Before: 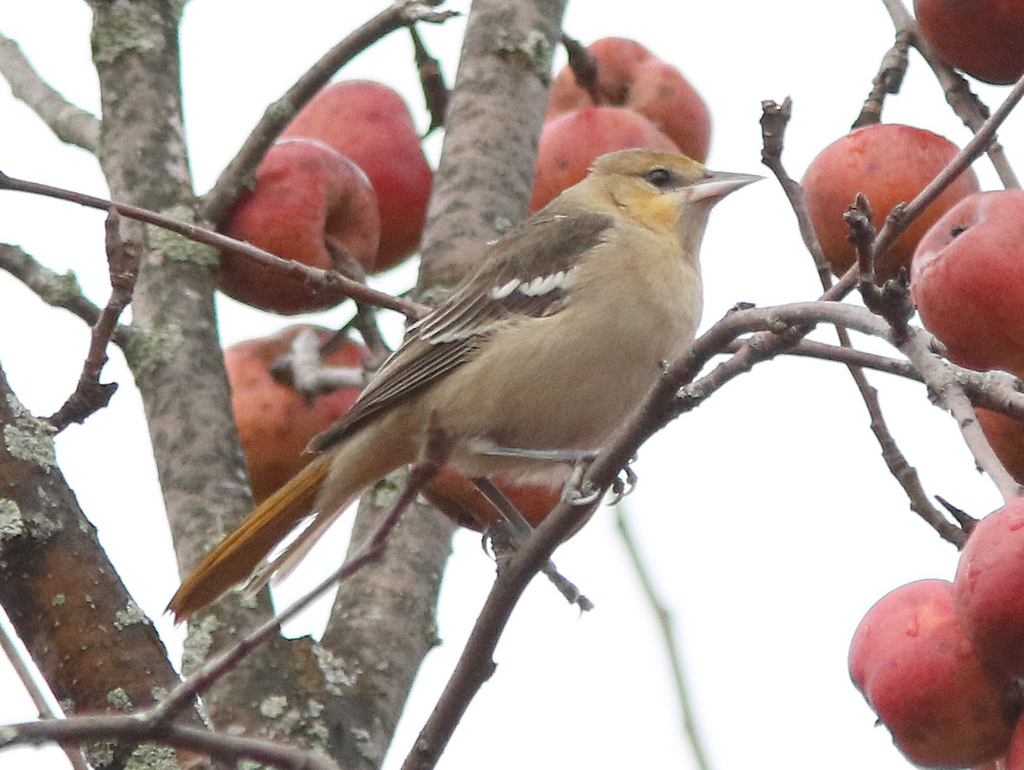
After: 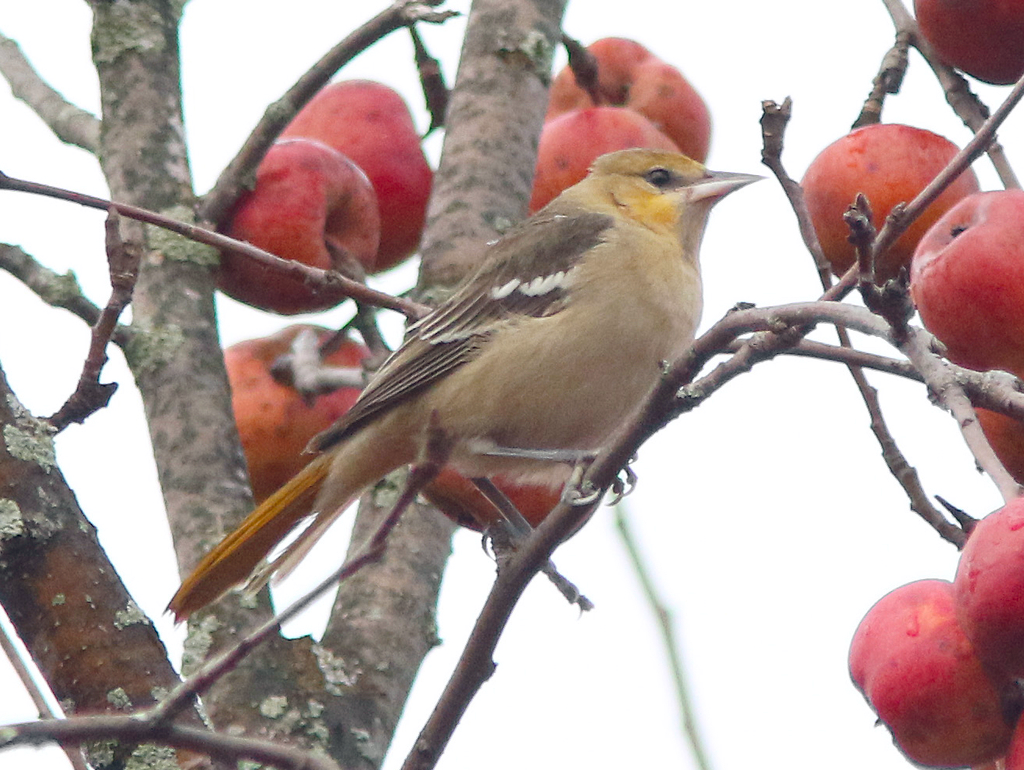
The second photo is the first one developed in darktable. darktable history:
color balance rgb: shadows lift › chroma 2.033%, shadows lift › hue 247.98°, global offset › chroma 0.096%, global offset › hue 254.09°, perceptual saturation grading › global saturation 30.562%
